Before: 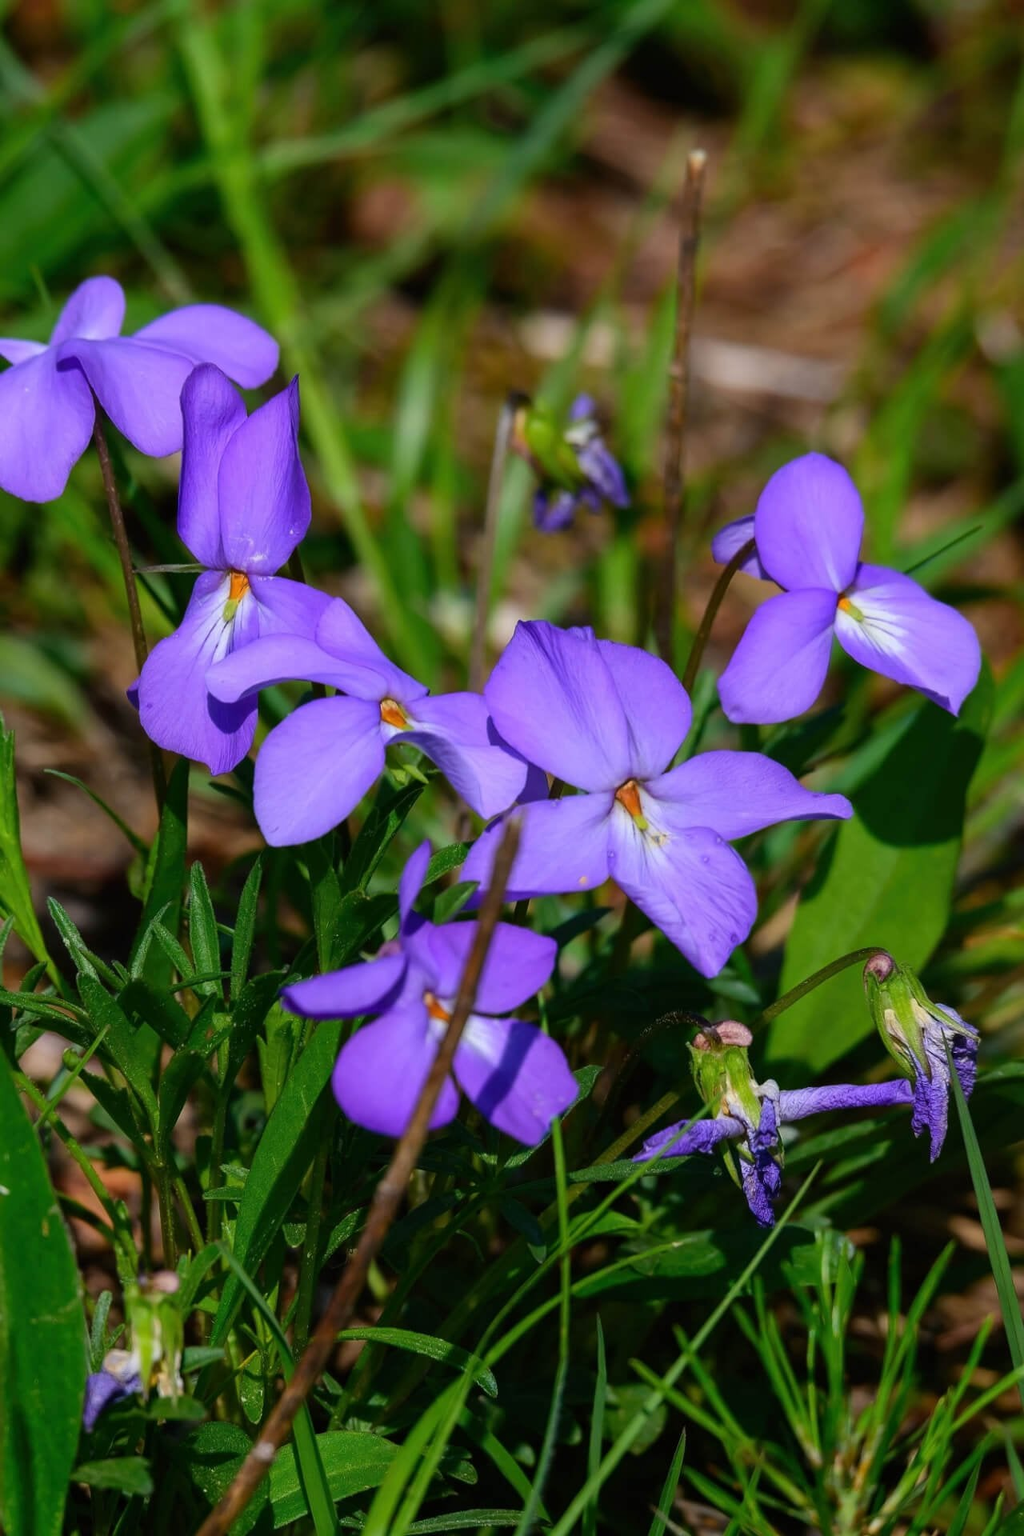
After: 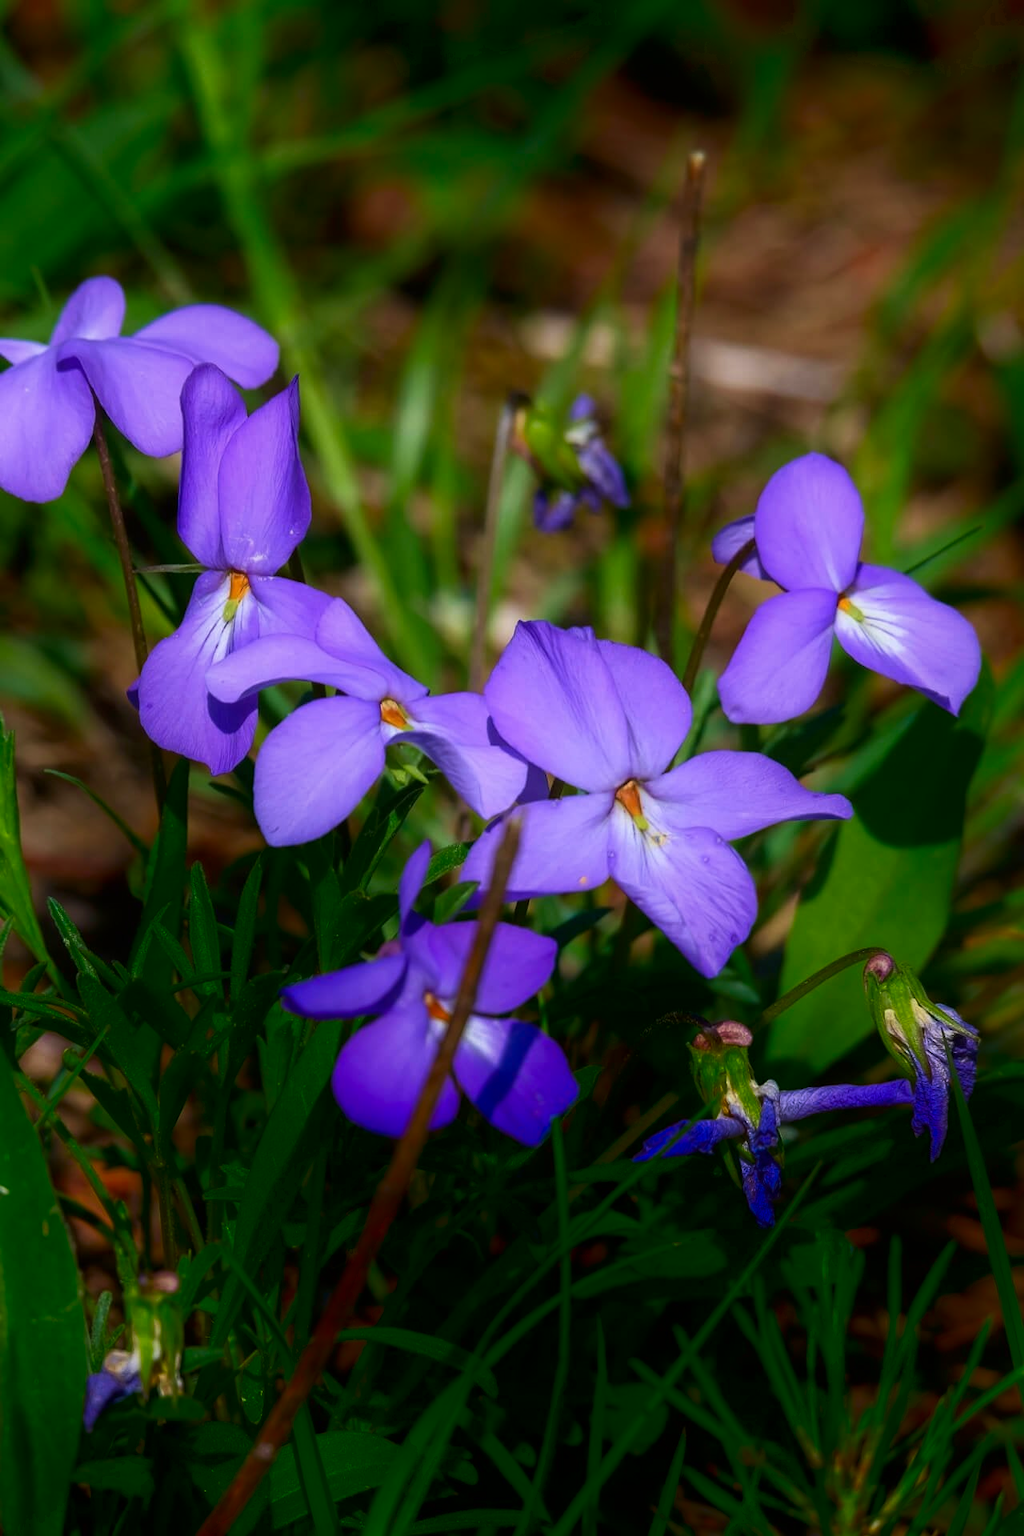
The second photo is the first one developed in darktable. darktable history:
local contrast: mode bilateral grid, contrast 20, coarseness 50, detail 102%, midtone range 0.2
shadows and highlights: shadows -90, highlights 90, soften with gaussian
velvia: on, module defaults
